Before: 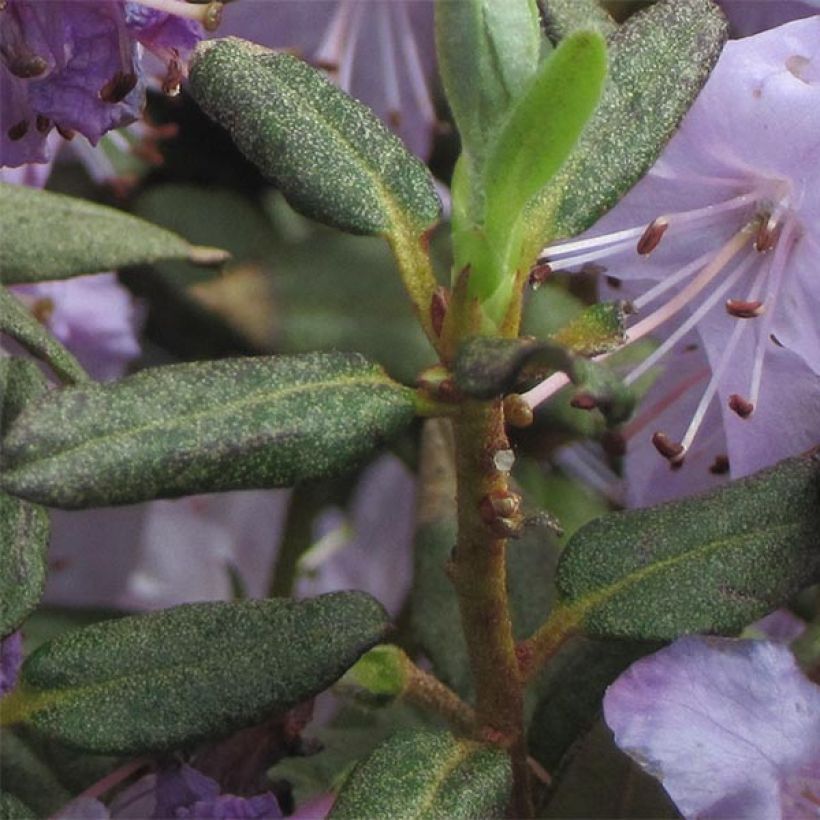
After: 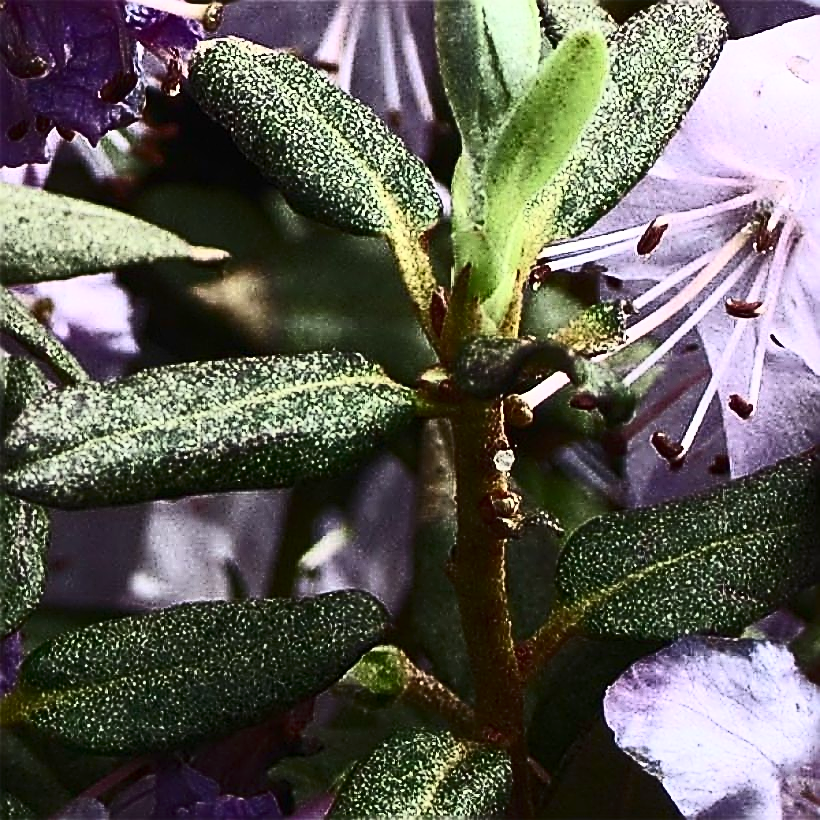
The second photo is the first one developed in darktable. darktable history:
contrast brightness saturation: contrast 0.93, brightness 0.2
sharpen: amount 2
